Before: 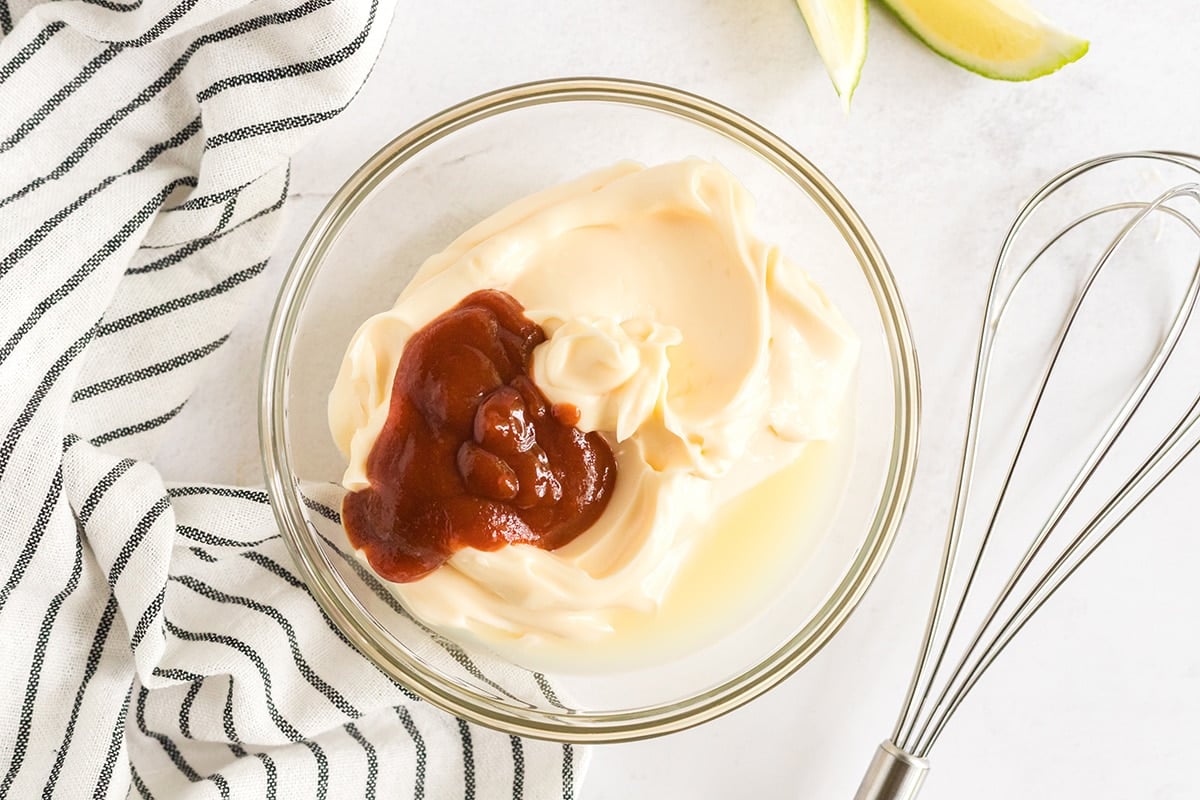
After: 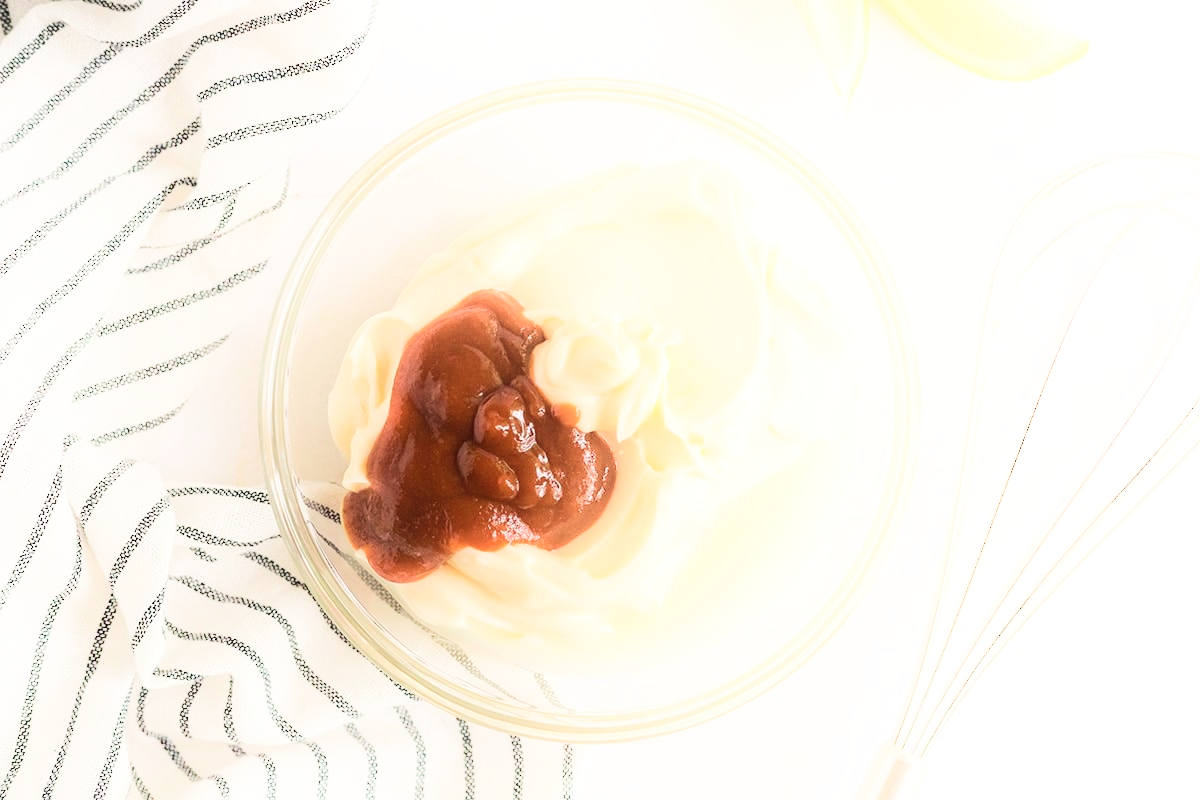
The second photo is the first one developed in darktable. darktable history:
velvia: on, module defaults
shadows and highlights: shadows -21.96, highlights 98.48, soften with gaussian
